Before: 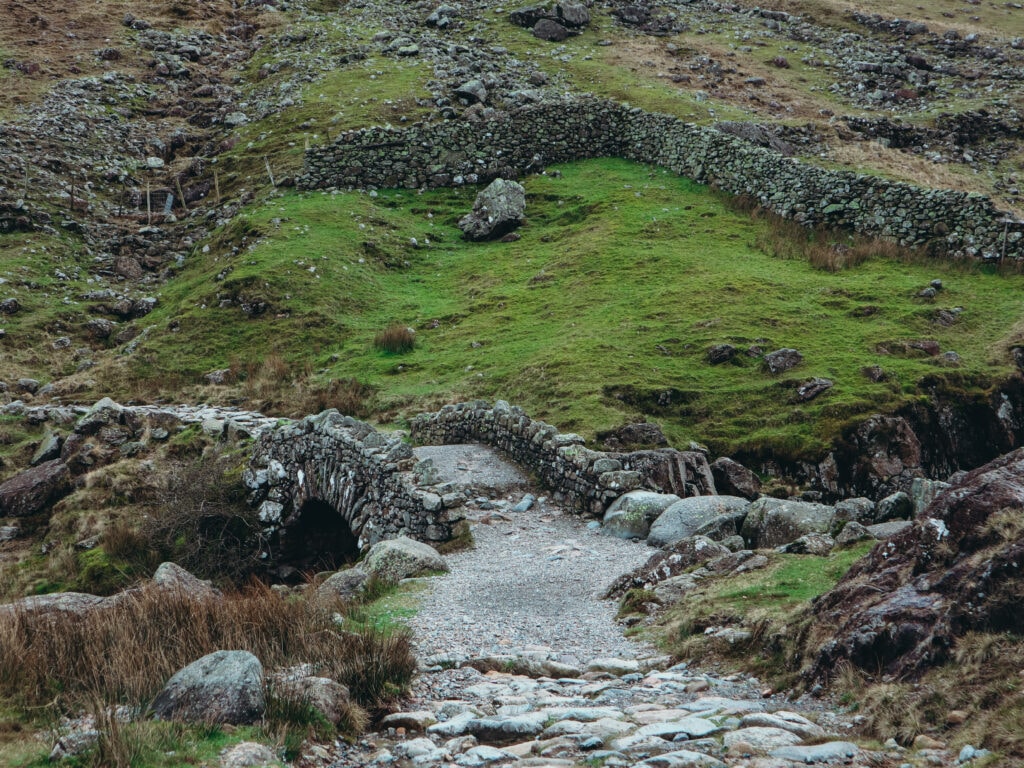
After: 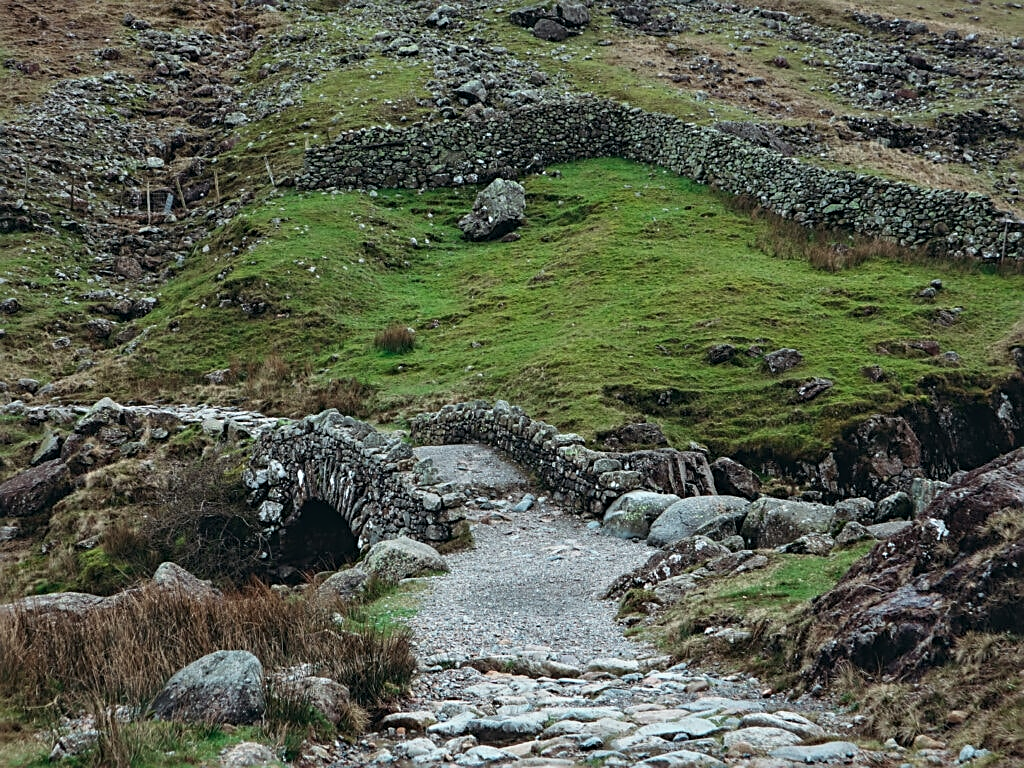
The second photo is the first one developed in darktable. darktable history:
contrast equalizer: y [[0.5, 0.504, 0.515, 0.527, 0.535, 0.534], [0.5 ×6], [0.491, 0.387, 0.179, 0.068, 0.068, 0.068], [0 ×5, 0.023], [0 ×6]]
sharpen: on, module defaults
